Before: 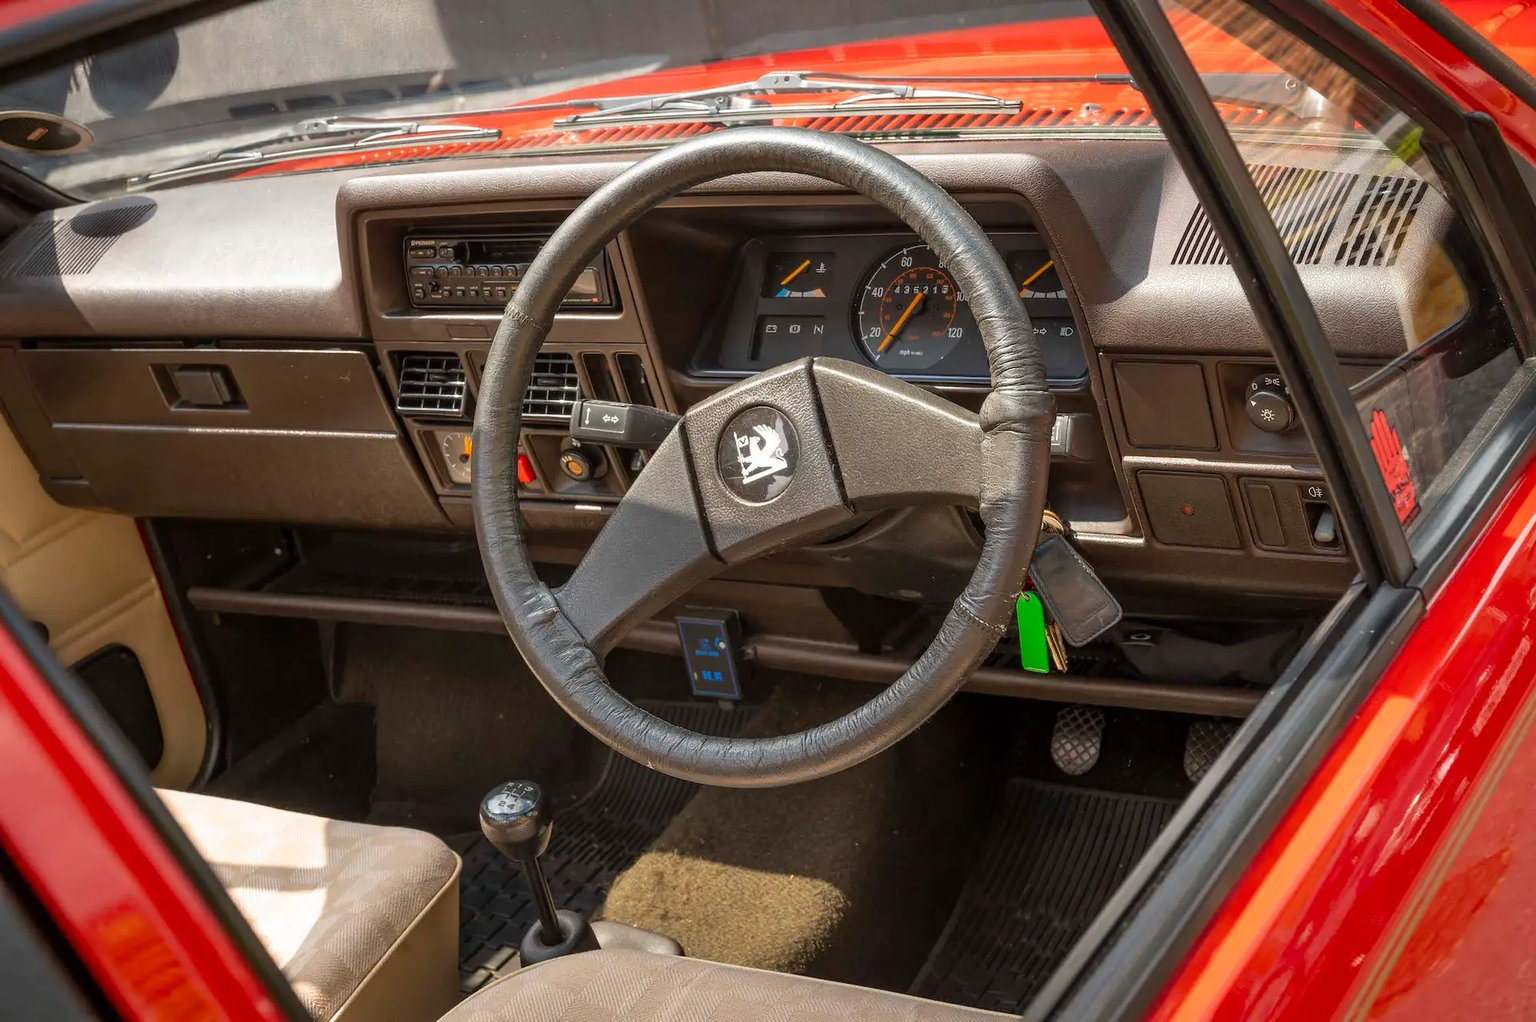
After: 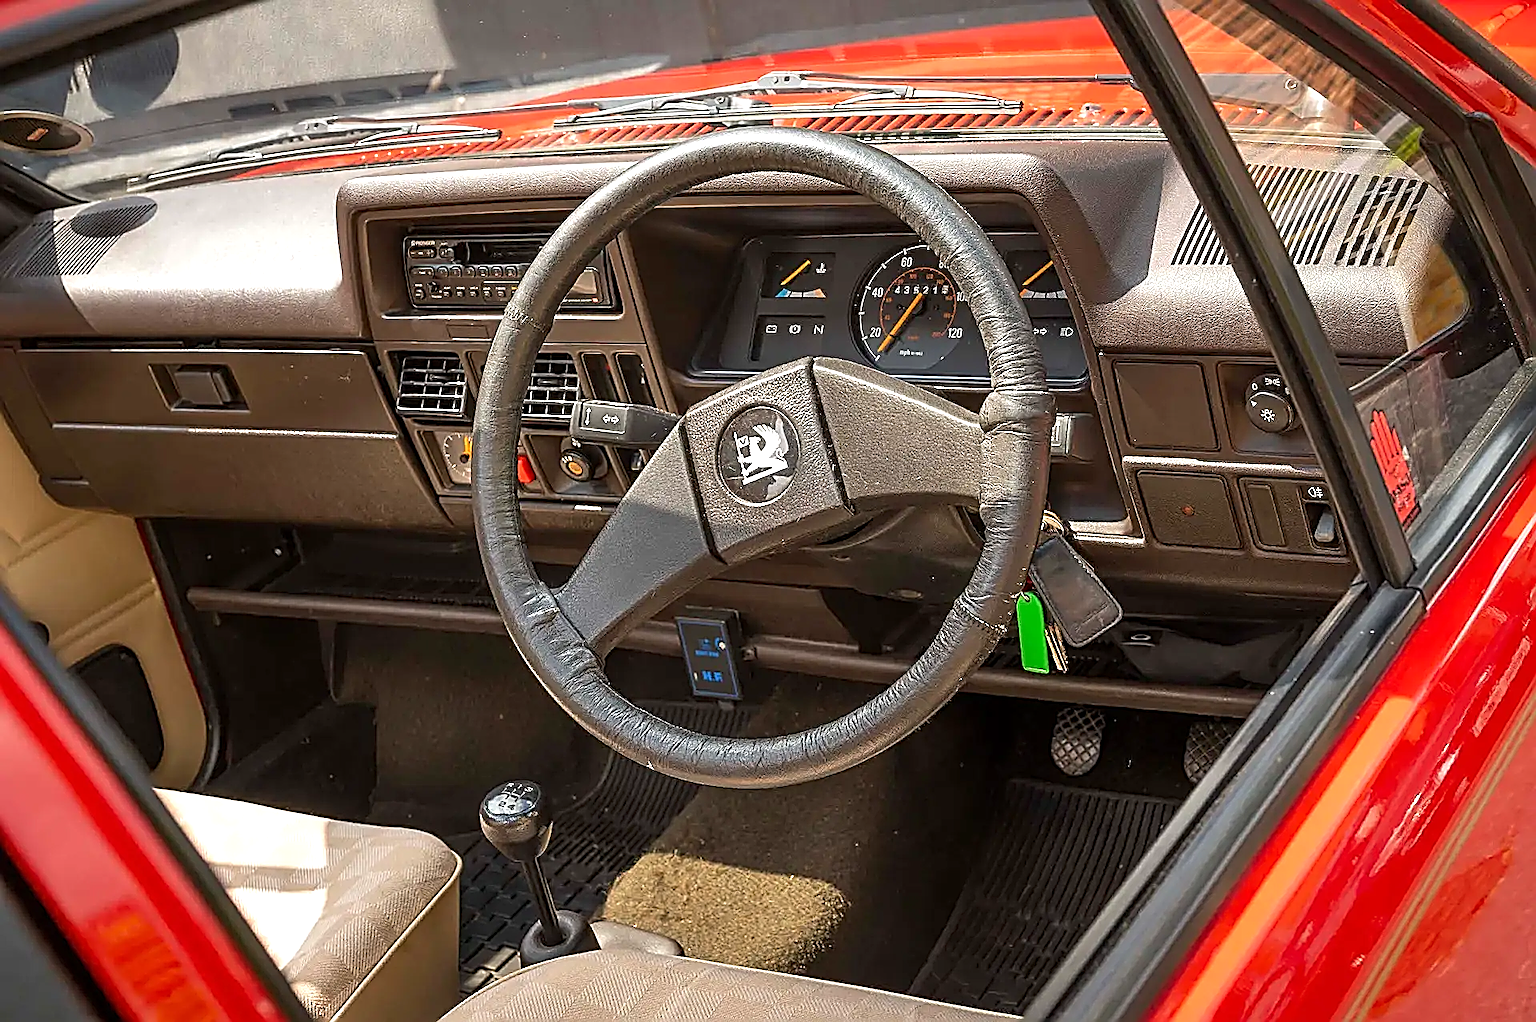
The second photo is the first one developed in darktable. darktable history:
exposure: exposure 0.295 EV, compensate exposure bias true, compensate highlight preservation false
sharpen: amount 1.991
tone equalizer: edges refinement/feathering 500, mask exposure compensation -1.57 EV, preserve details no
